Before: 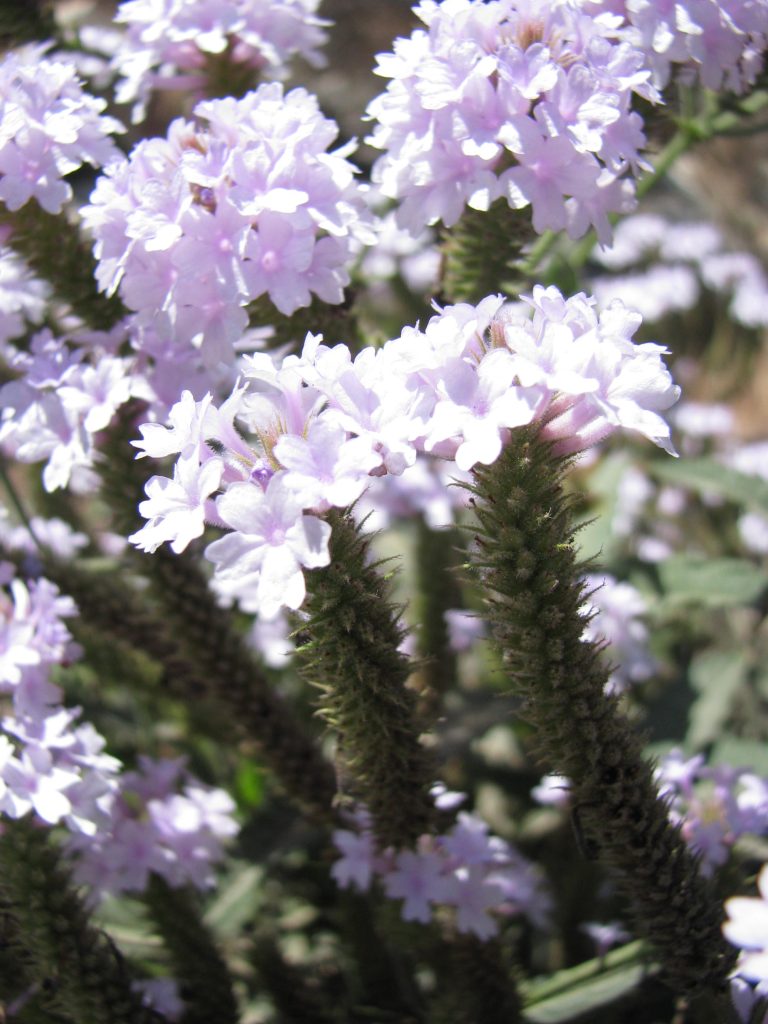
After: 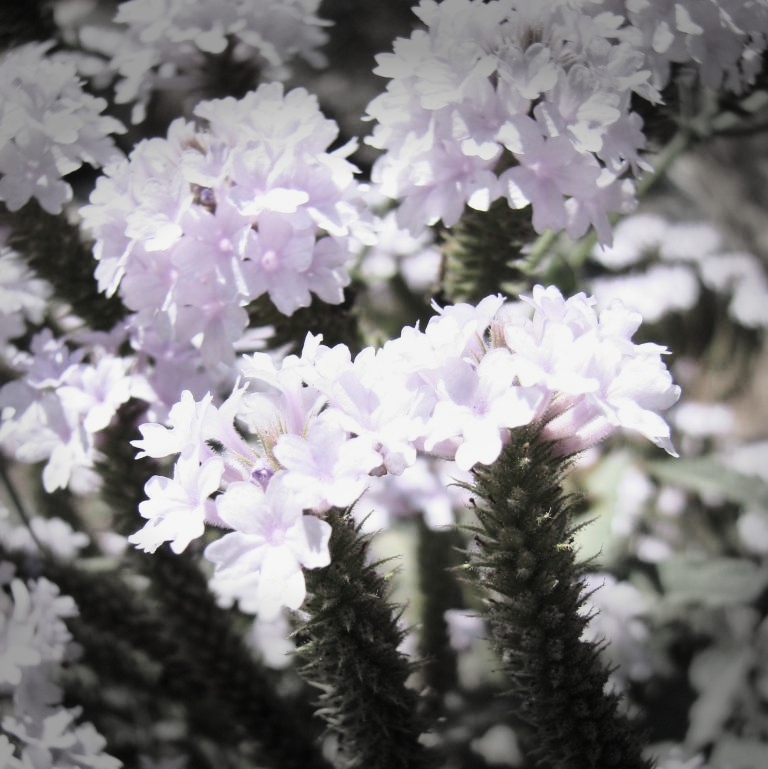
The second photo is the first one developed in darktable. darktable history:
tone curve: curves: ch0 [(0.003, 0.023) (0.071, 0.052) (0.236, 0.197) (0.466, 0.557) (0.644, 0.748) (0.803, 0.88) (0.994, 0.968)]; ch1 [(0, 0) (0.262, 0.227) (0.417, 0.386) (0.469, 0.467) (0.502, 0.498) (0.528, 0.53) (0.573, 0.57) (0.605, 0.621) (0.644, 0.671) (0.686, 0.728) (0.994, 0.987)]; ch2 [(0, 0) (0.262, 0.188) (0.385, 0.353) (0.427, 0.424) (0.495, 0.493) (0.515, 0.534) (0.547, 0.556) (0.589, 0.613) (0.644, 0.748) (1, 1)], color space Lab, linked channels, preserve colors none
shadows and highlights: highlights color adjustment 0.675%, soften with gaussian
vignetting: fall-off start 79.51%, brightness -0.624, saturation -0.681, width/height ratio 1.326
crop: bottom 24.825%
color correction: highlights b* 0.044, saturation 0.531
